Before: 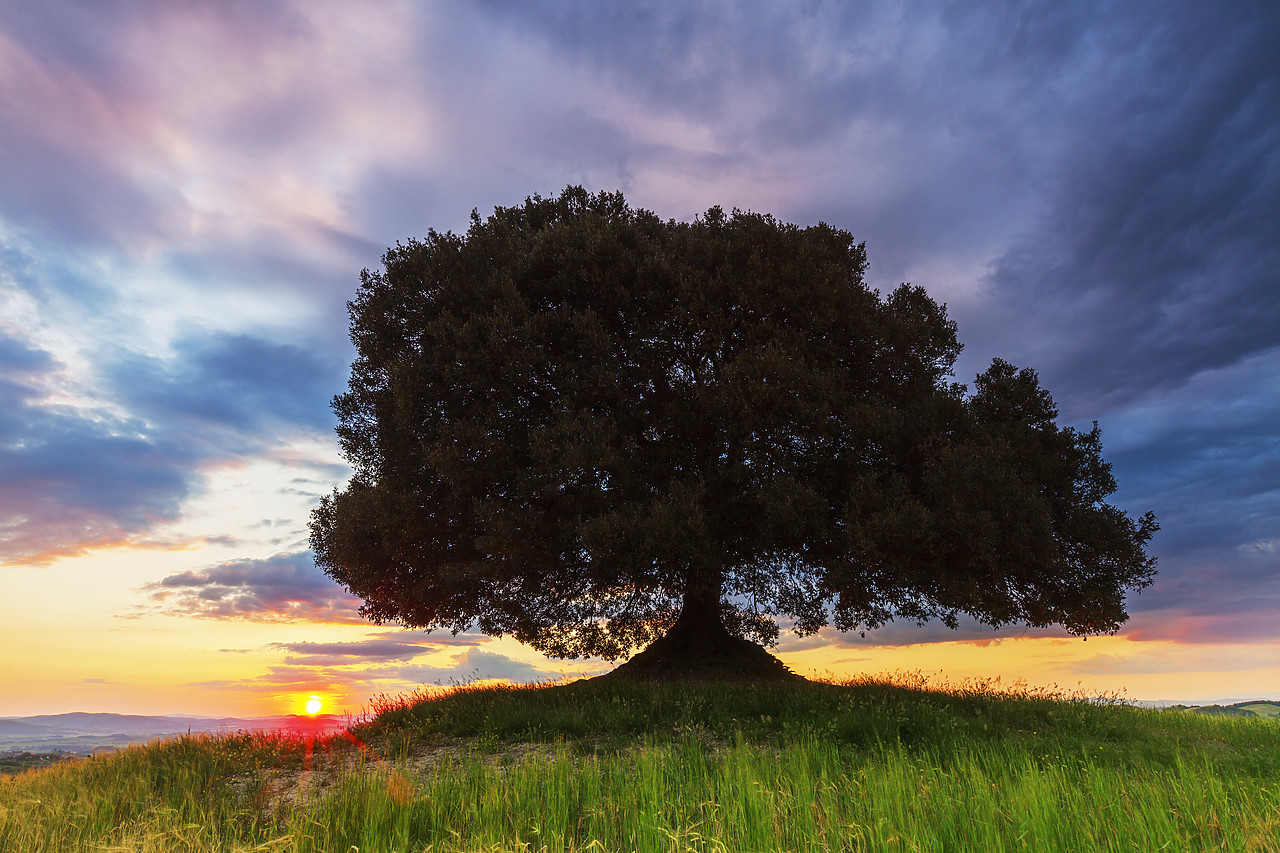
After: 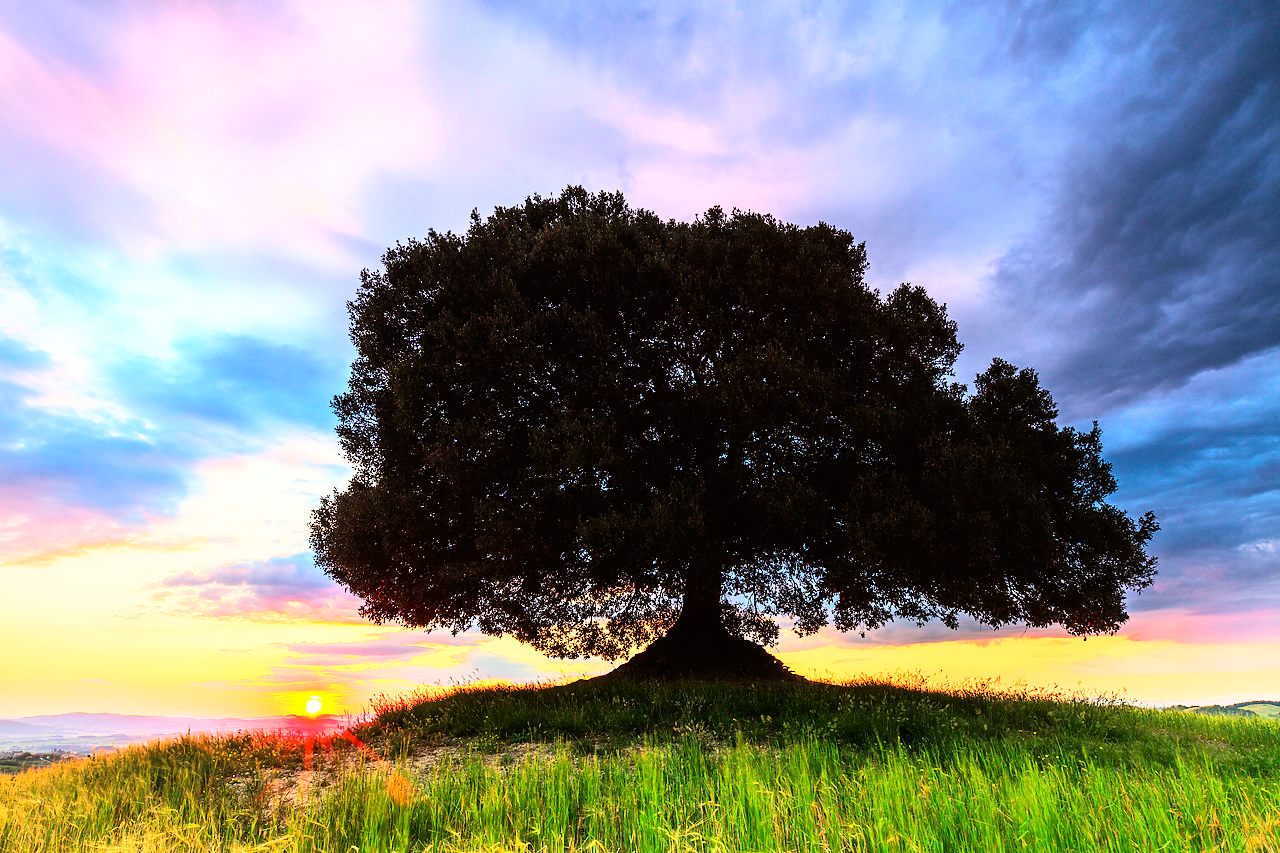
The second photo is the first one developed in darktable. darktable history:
tone equalizer: edges refinement/feathering 500, mask exposure compensation -1.57 EV, preserve details no
base curve: curves: ch0 [(0, 0) (0.007, 0.004) (0.027, 0.03) (0.046, 0.07) (0.207, 0.54) (0.442, 0.872) (0.673, 0.972) (1, 1)]
